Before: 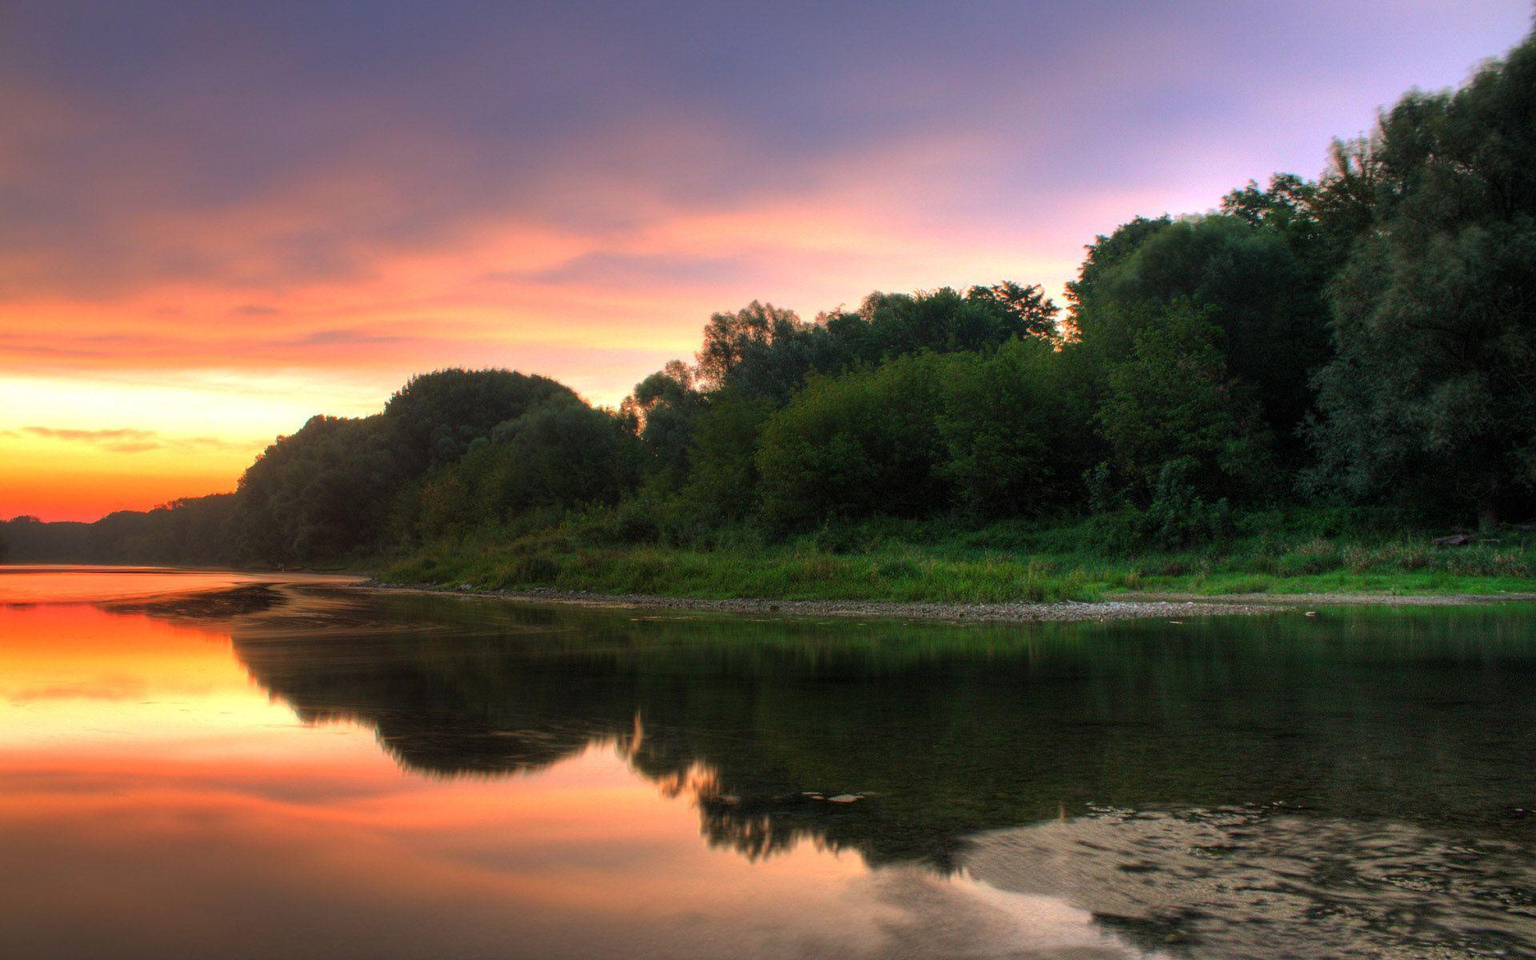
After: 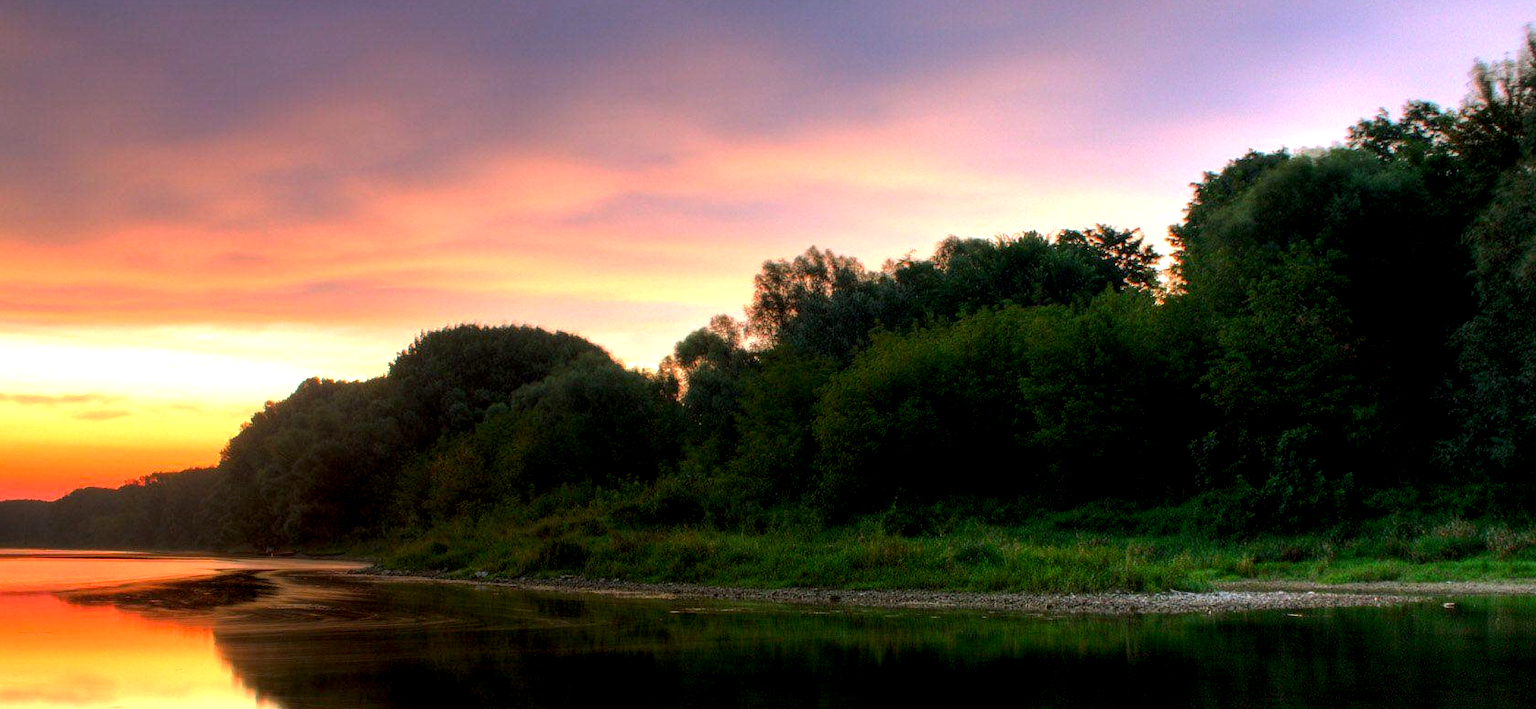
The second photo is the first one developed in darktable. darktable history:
crop: left 3.015%, top 8.969%, right 9.647%, bottom 26.457%
white balance: emerald 1
exposure: black level correction 0.012, compensate highlight preservation false
tone equalizer: -8 EV -0.417 EV, -7 EV -0.389 EV, -6 EV -0.333 EV, -5 EV -0.222 EV, -3 EV 0.222 EV, -2 EV 0.333 EV, -1 EV 0.389 EV, +0 EV 0.417 EV, edges refinement/feathering 500, mask exposure compensation -1.57 EV, preserve details no
